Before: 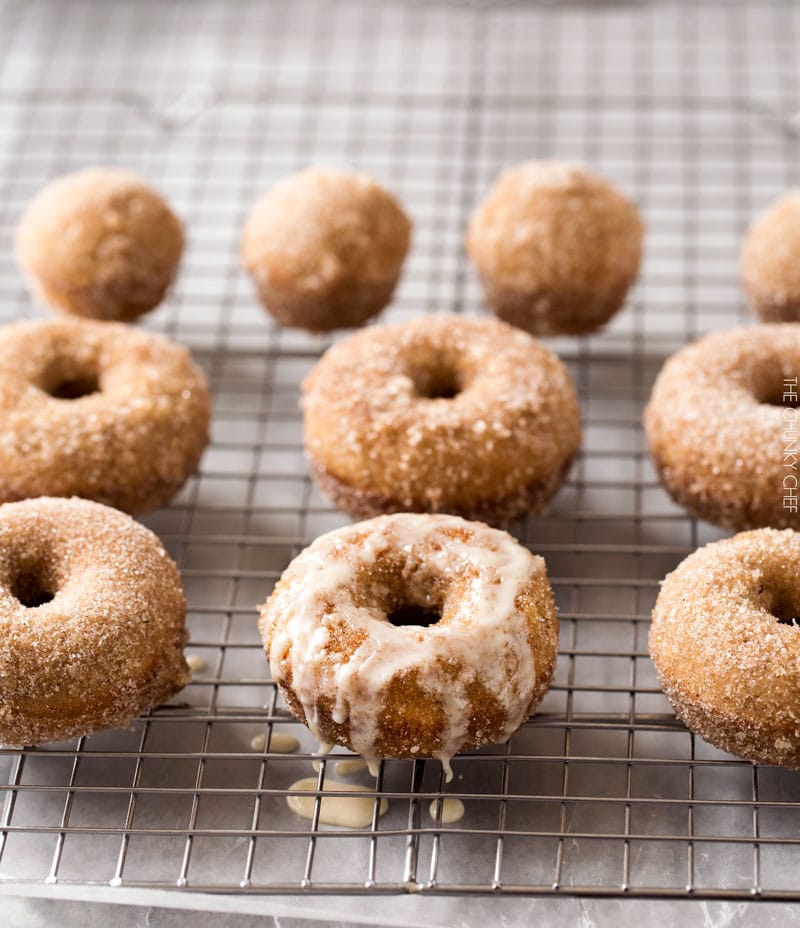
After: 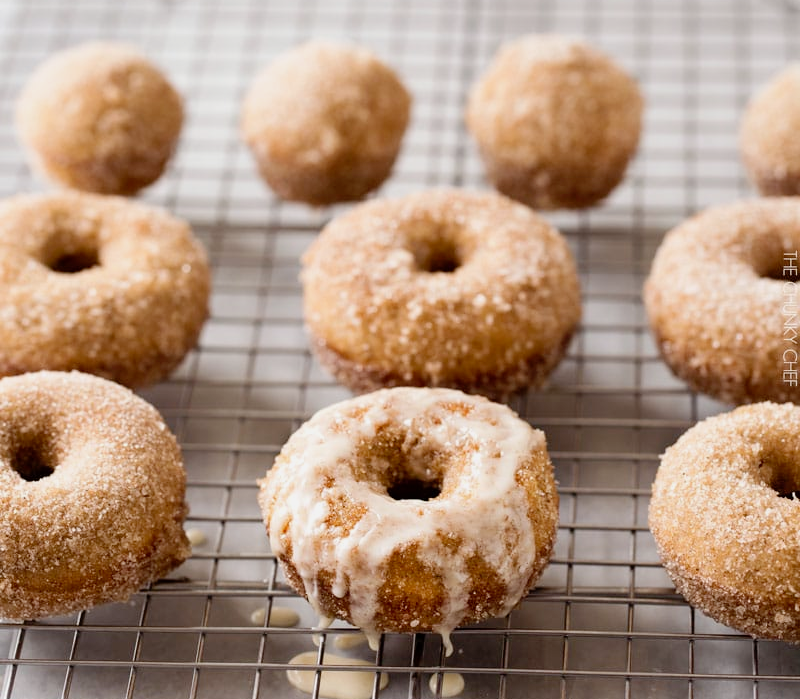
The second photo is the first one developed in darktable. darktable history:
tone curve: curves: ch0 [(0, 0) (0.07, 0.052) (0.23, 0.254) (0.486, 0.53) (0.822, 0.825) (0.994, 0.955)]; ch1 [(0, 0) (0.226, 0.261) (0.379, 0.442) (0.469, 0.472) (0.495, 0.495) (0.514, 0.504) (0.561, 0.568) (0.59, 0.612) (1, 1)]; ch2 [(0, 0) (0.269, 0.299) (0.459, 0.441) (0.498, 0.499) (0.523, 0.52) (0.586, 0.569) (0.635, 0.617) (0.659, 0.681) (0.718, 0.764) (1, 1)], preserve colors none
crop: top 13.67%, bottom 10.976%
